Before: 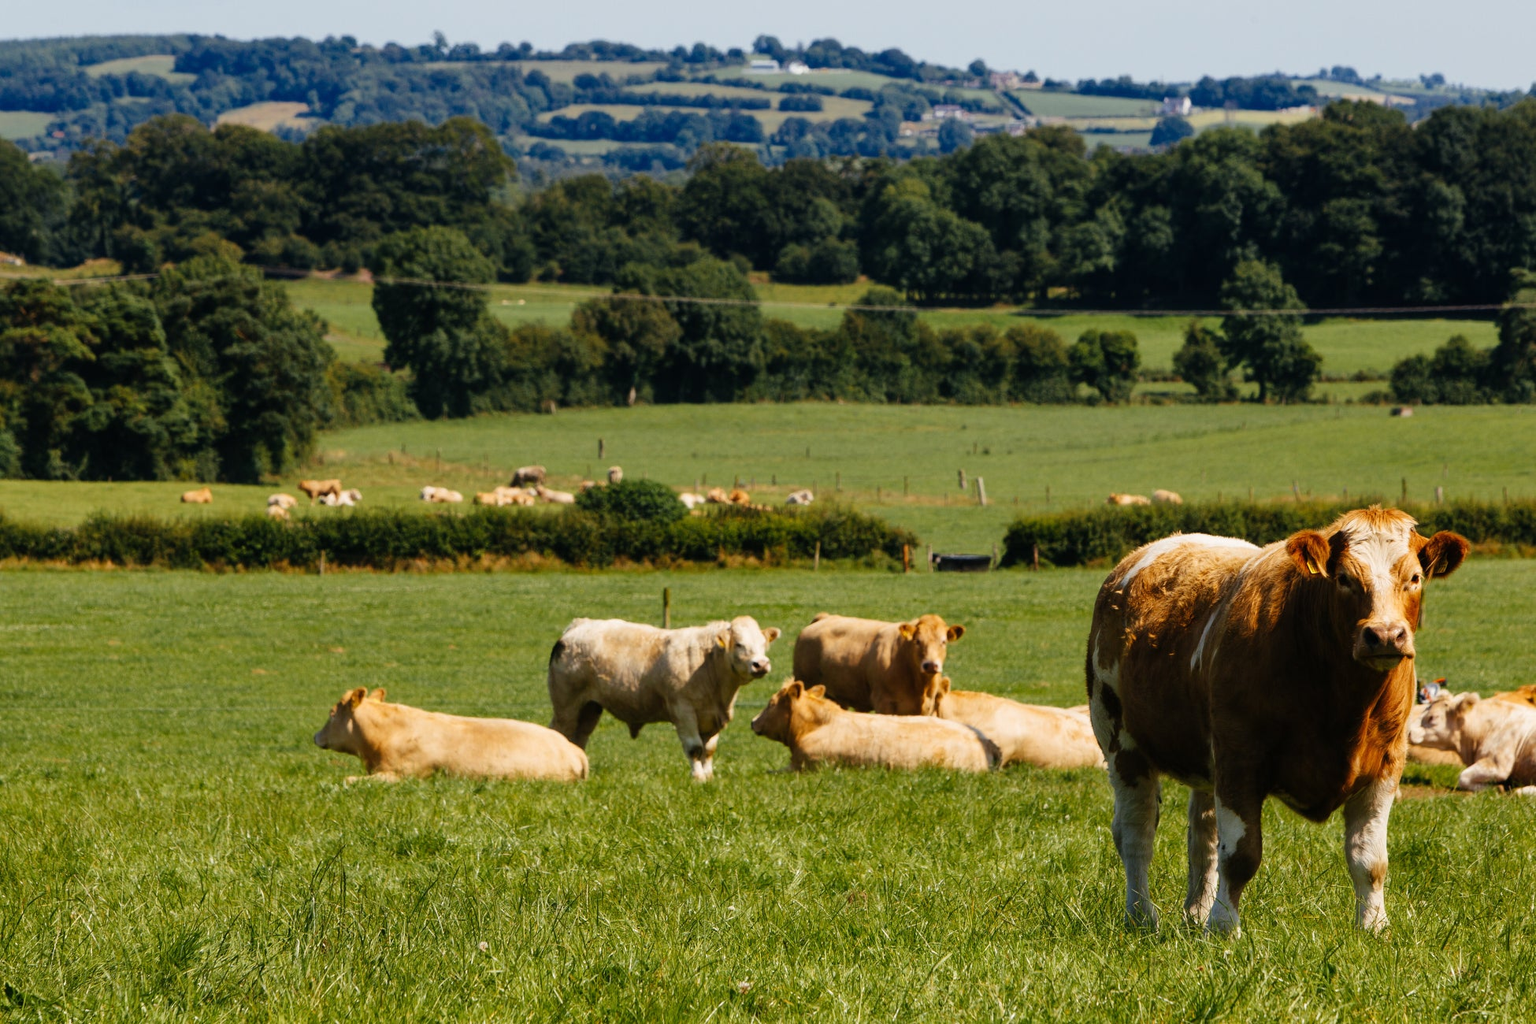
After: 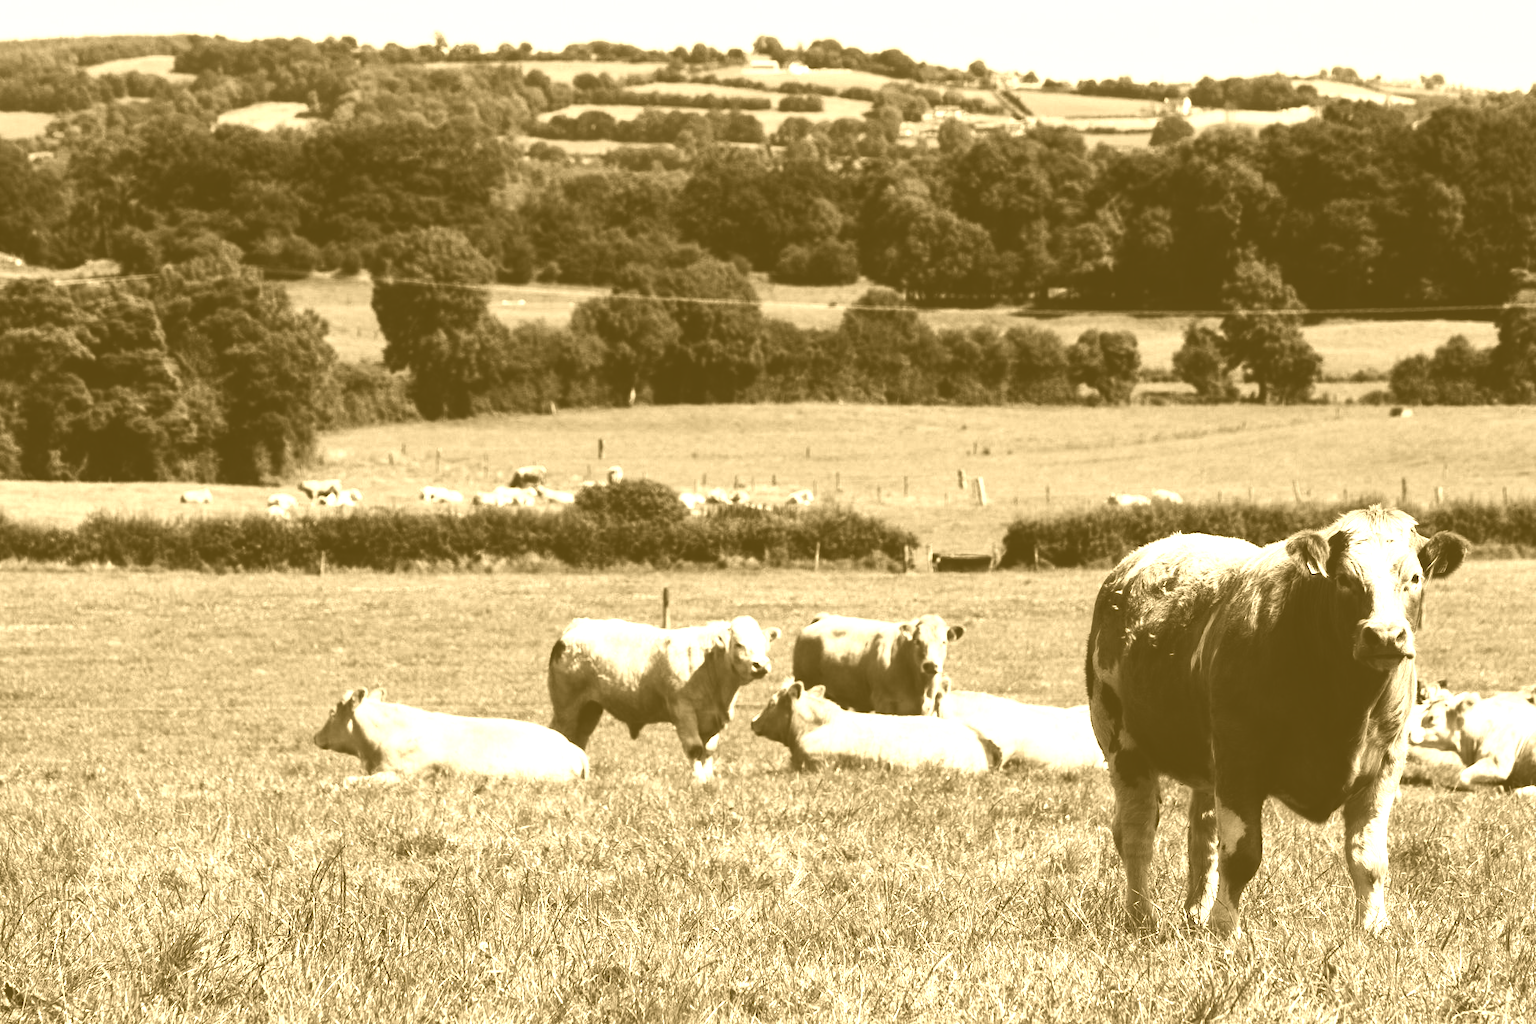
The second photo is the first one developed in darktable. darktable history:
tone equalizer: on, module defaults
colorize: hue 36°, source mix 100%
contrast brightness saturation: contrast 0.28
